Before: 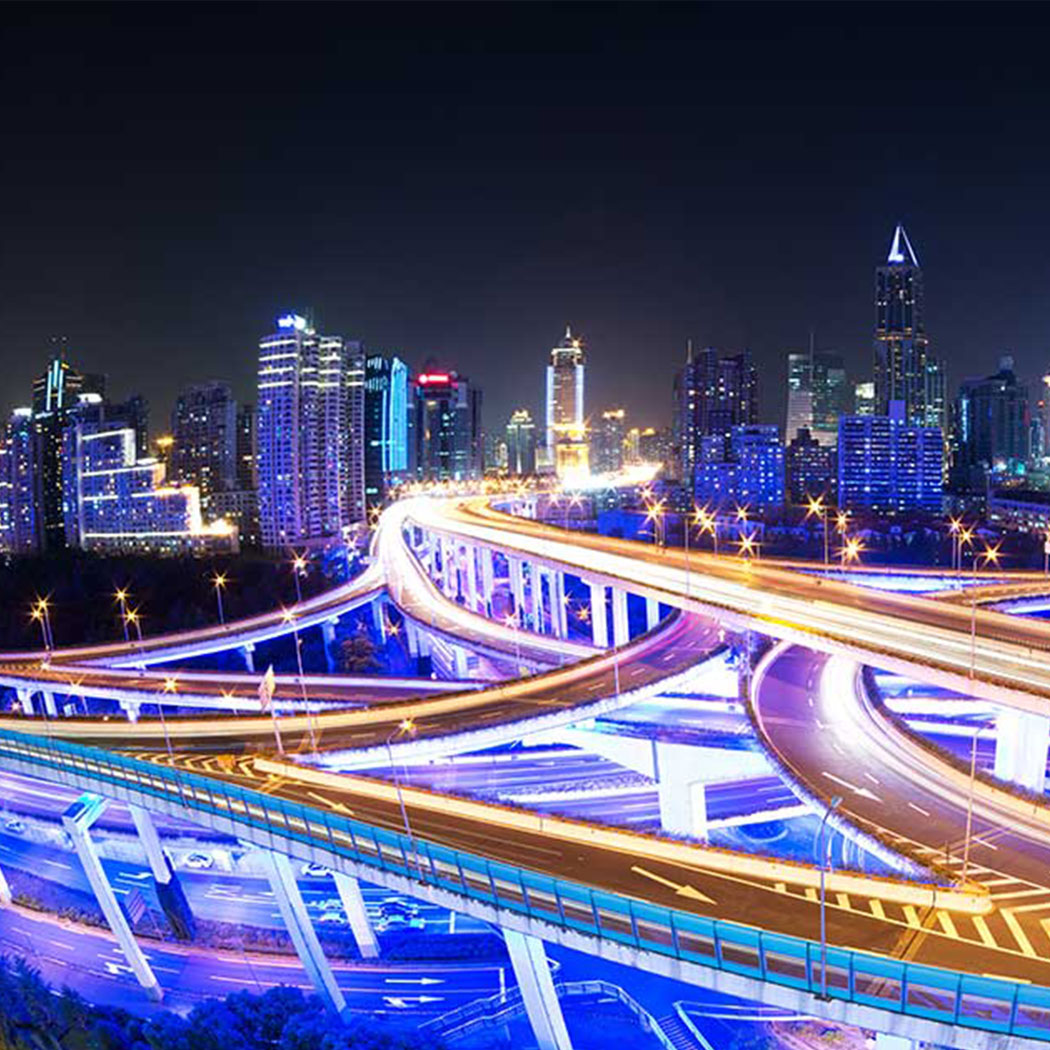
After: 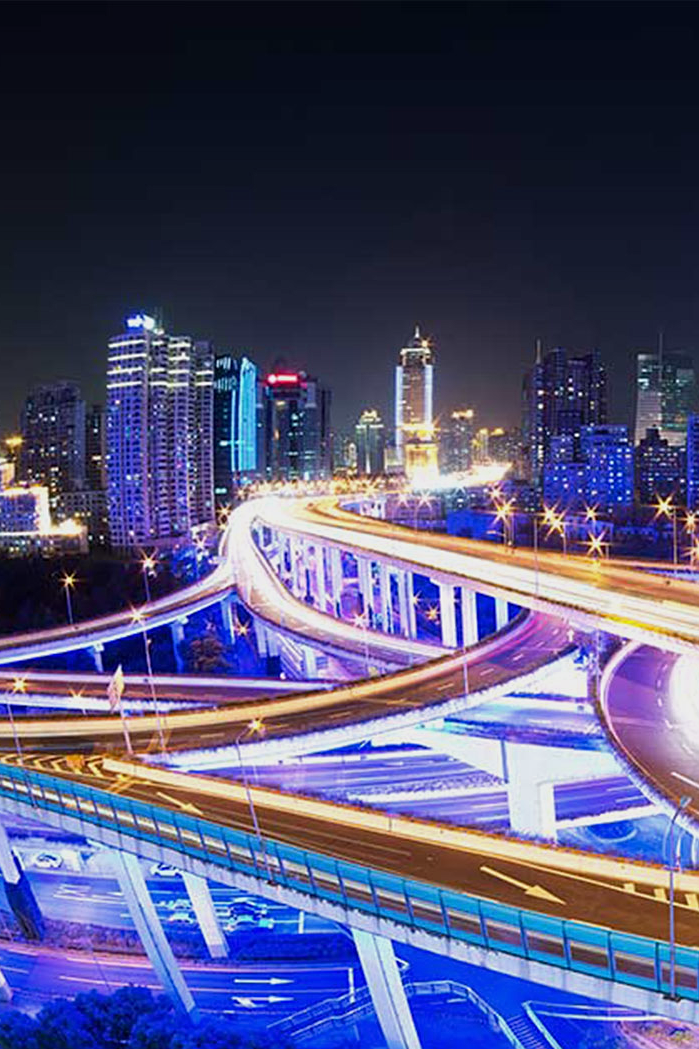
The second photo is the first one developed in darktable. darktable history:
sharpen: radius 1.272, amount 0.305, threshold 0
exposure: exposure -0.242 EV, compensate highlight preservation false
crop and rotate: left 14.436%, right 18.898%
